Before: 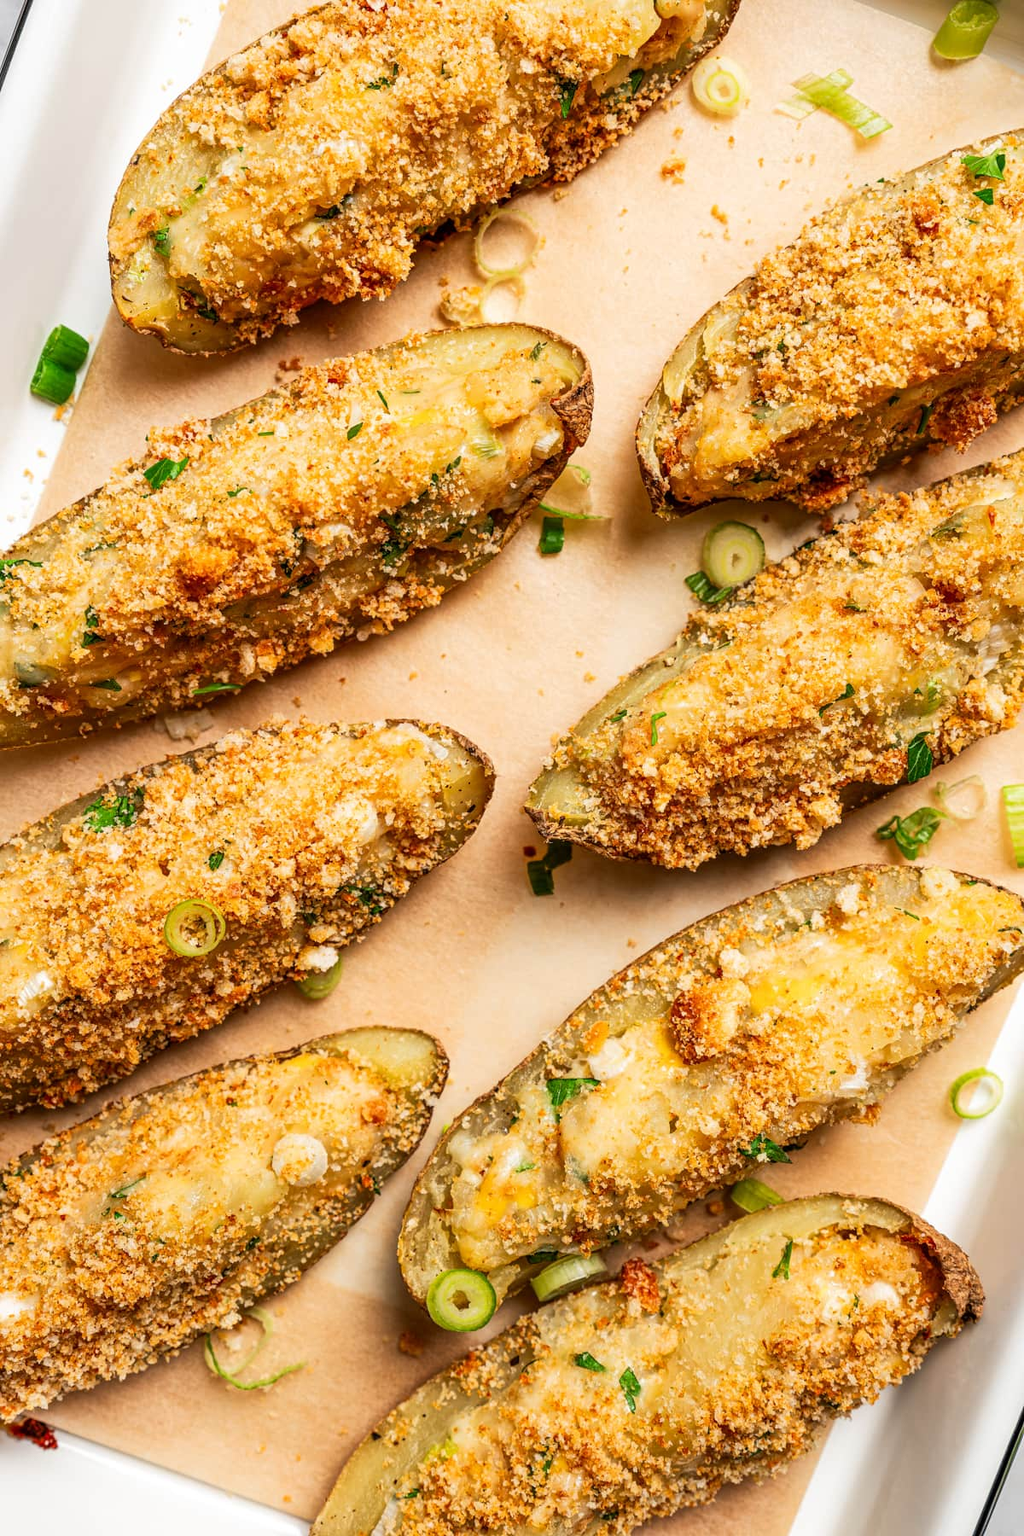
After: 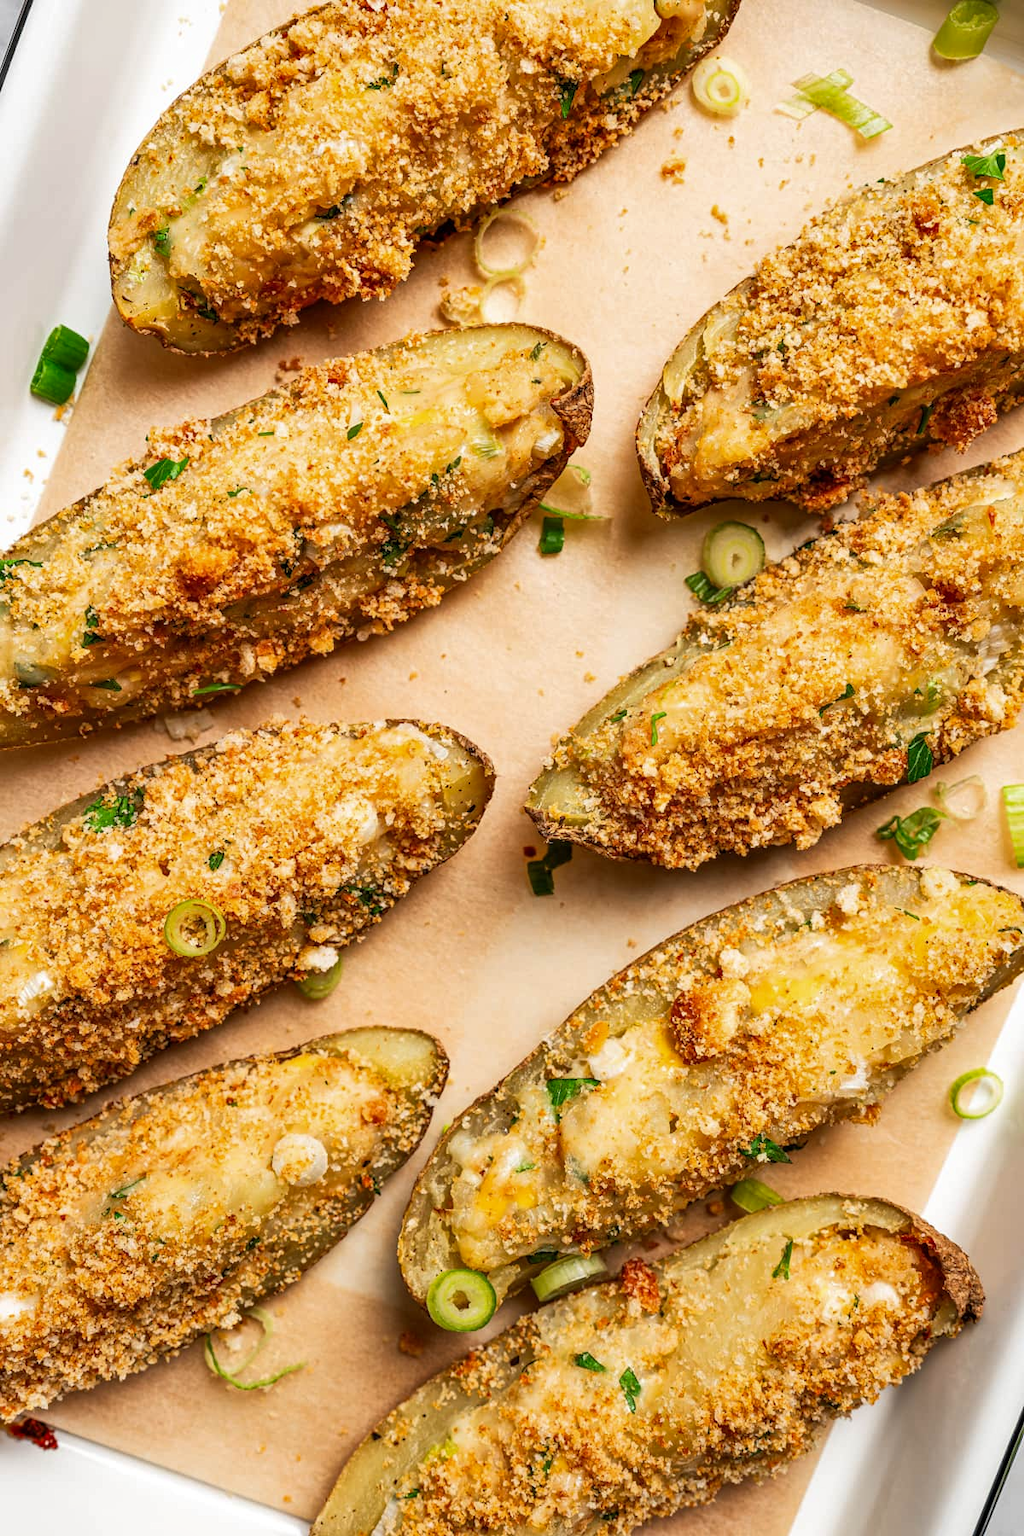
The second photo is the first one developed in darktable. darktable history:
exposure: compensate exposure bias true, compensate highlight preservation false
shadows and highlights: shadows 31.87, highlights -32.35, soften with gaussian
base curve: curves: ch0 [(0, 0) (0.303, 0.277) (1, 1)], preserve colors average RGB
